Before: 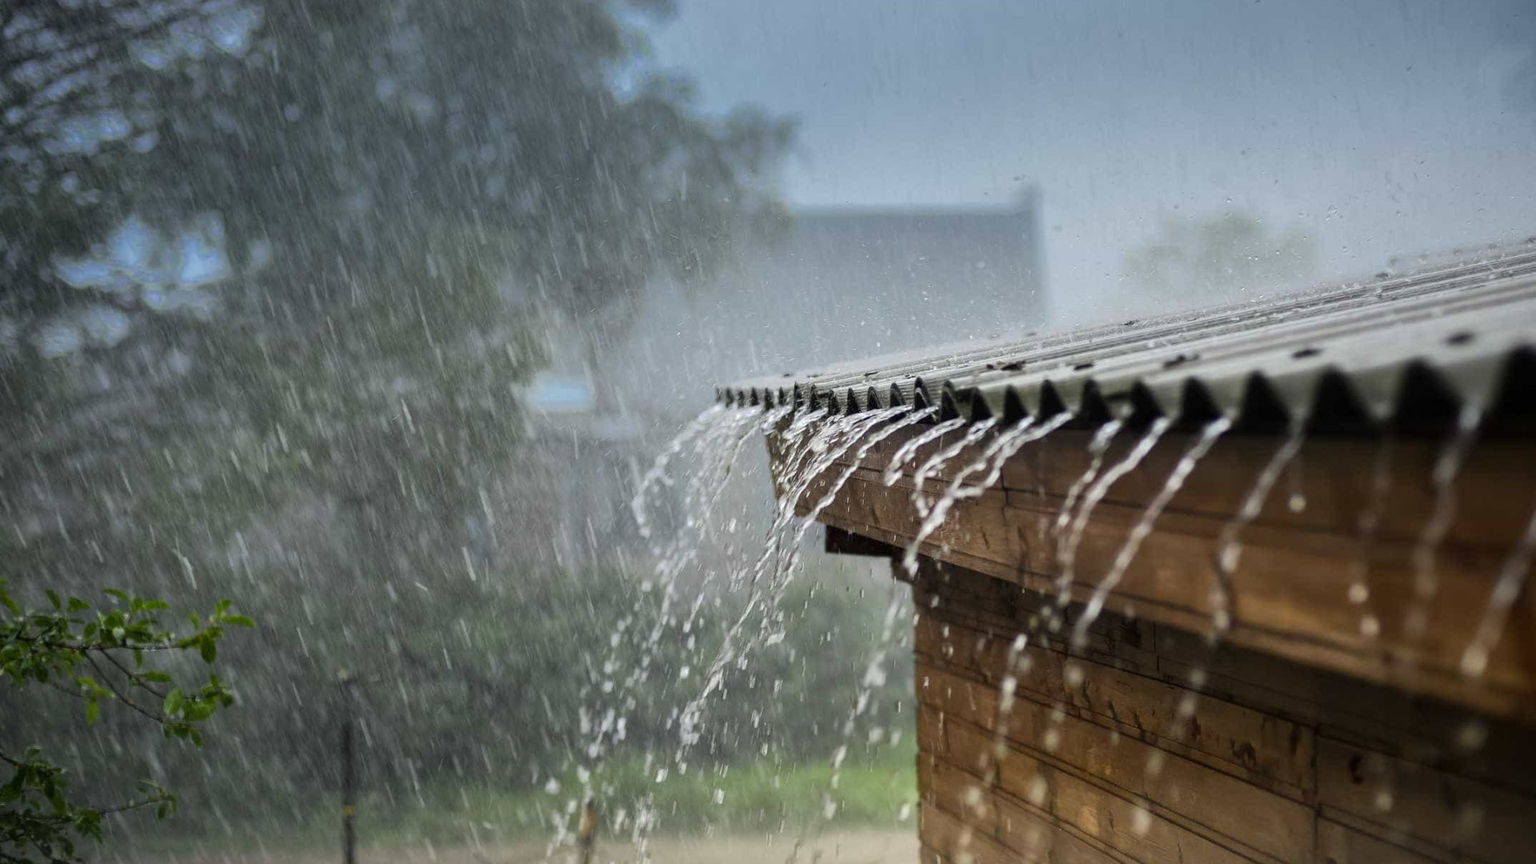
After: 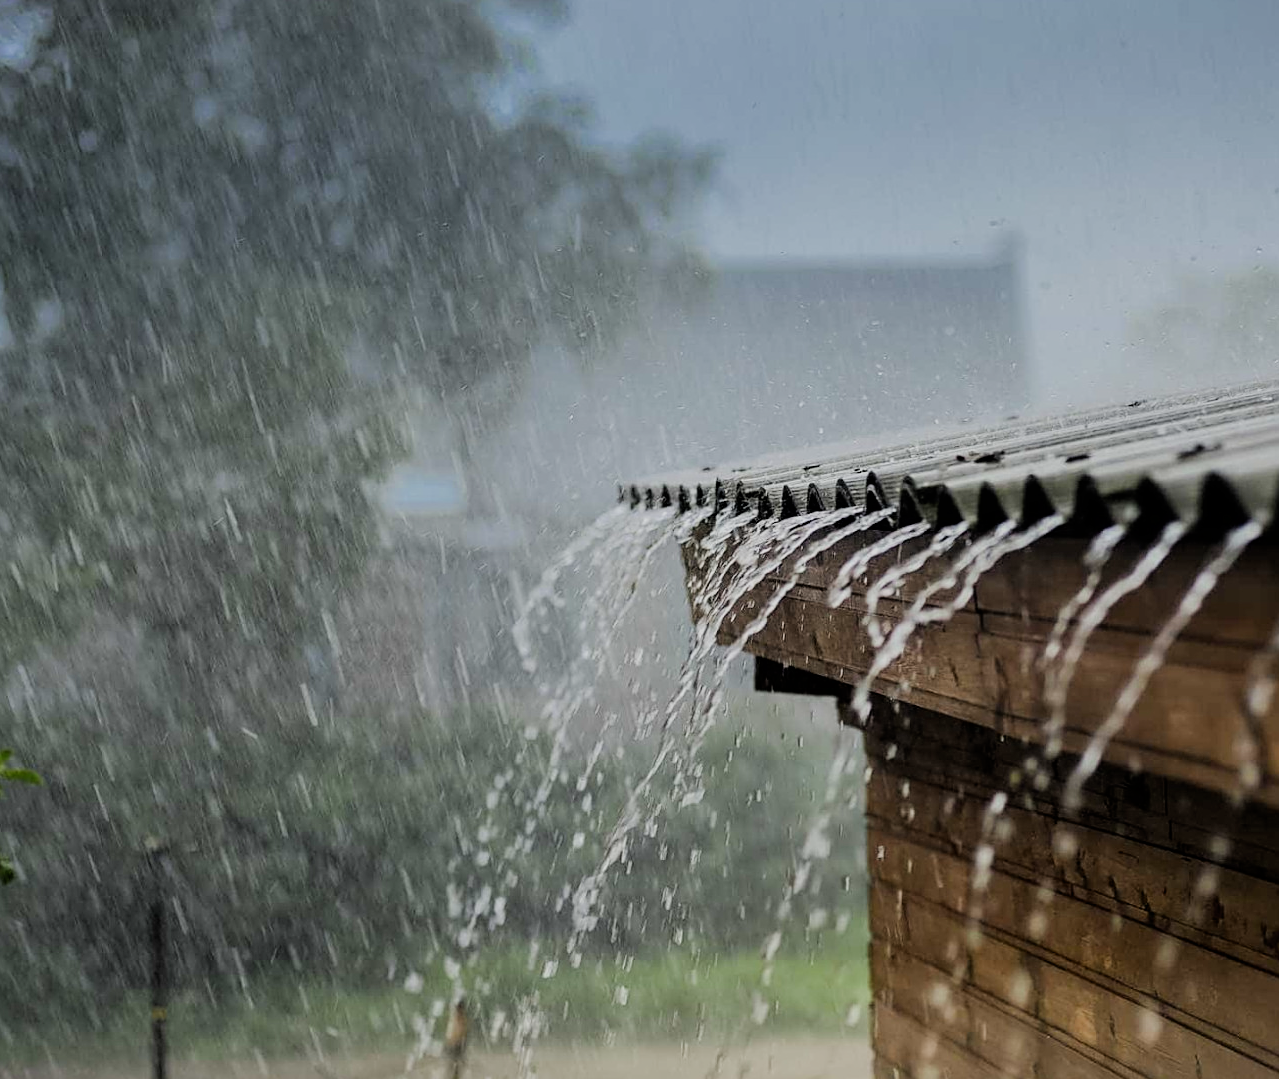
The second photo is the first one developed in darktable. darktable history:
shadows and highlights: radius 93.07, shadows -14.46, white point adjustment 0.23, highlights 31.48, compress 48.23%, highlights color adjustment 52.79%, soften with gaussian
sharpen: on, module defaults
crop and rotate: left 14.436%, right 18.898%
filmic rgb: black relative exposure -9.22 EV, white relative exposure 6.77 EV, hardness 3.07, contrast 1.05
